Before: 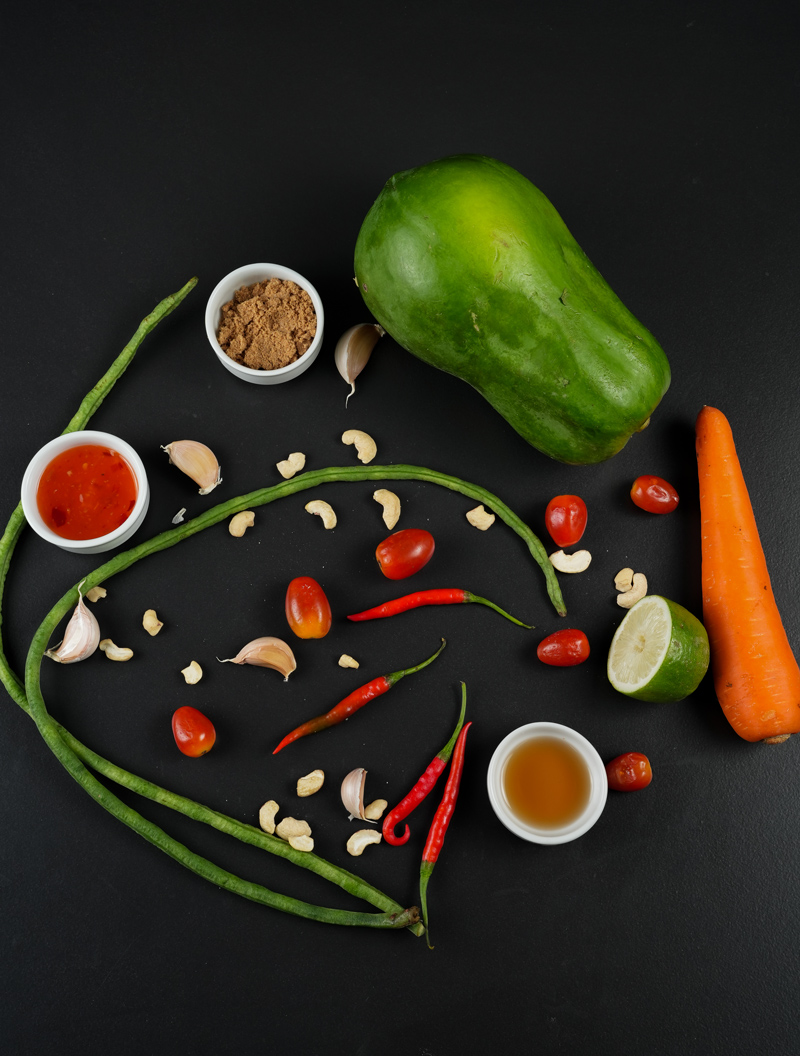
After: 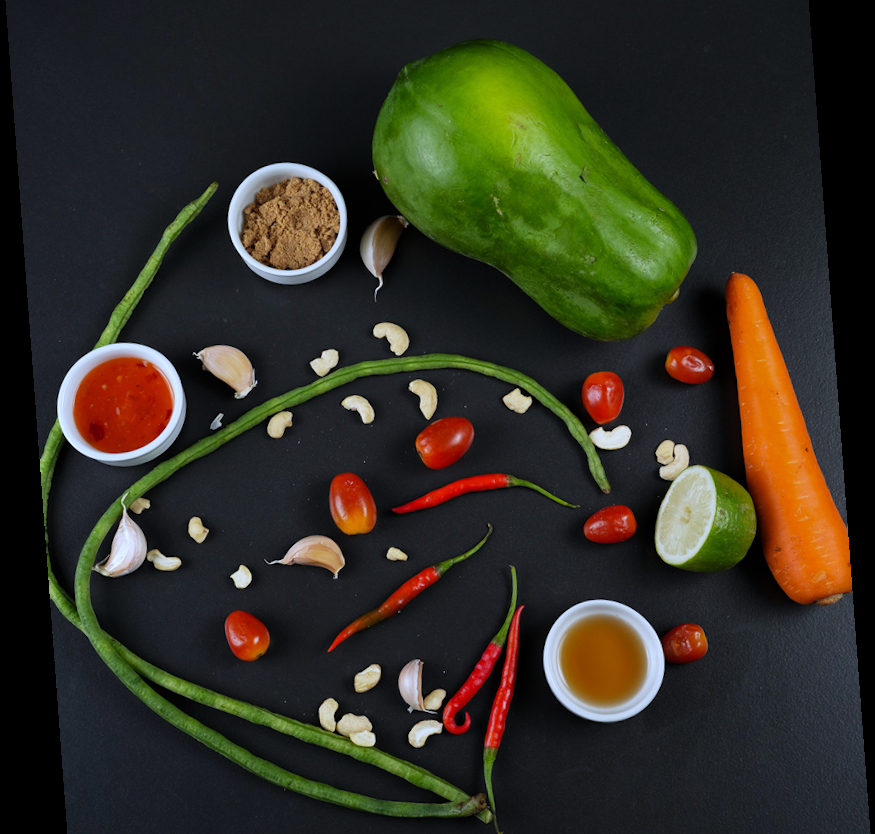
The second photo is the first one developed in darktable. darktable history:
rotate and perspective: rotation -4.25°, automatic cropping off
white balance: red 0.948, green 1.02, blue 1.176
crop and rotate: top 12.5%, bottom 12.5%
